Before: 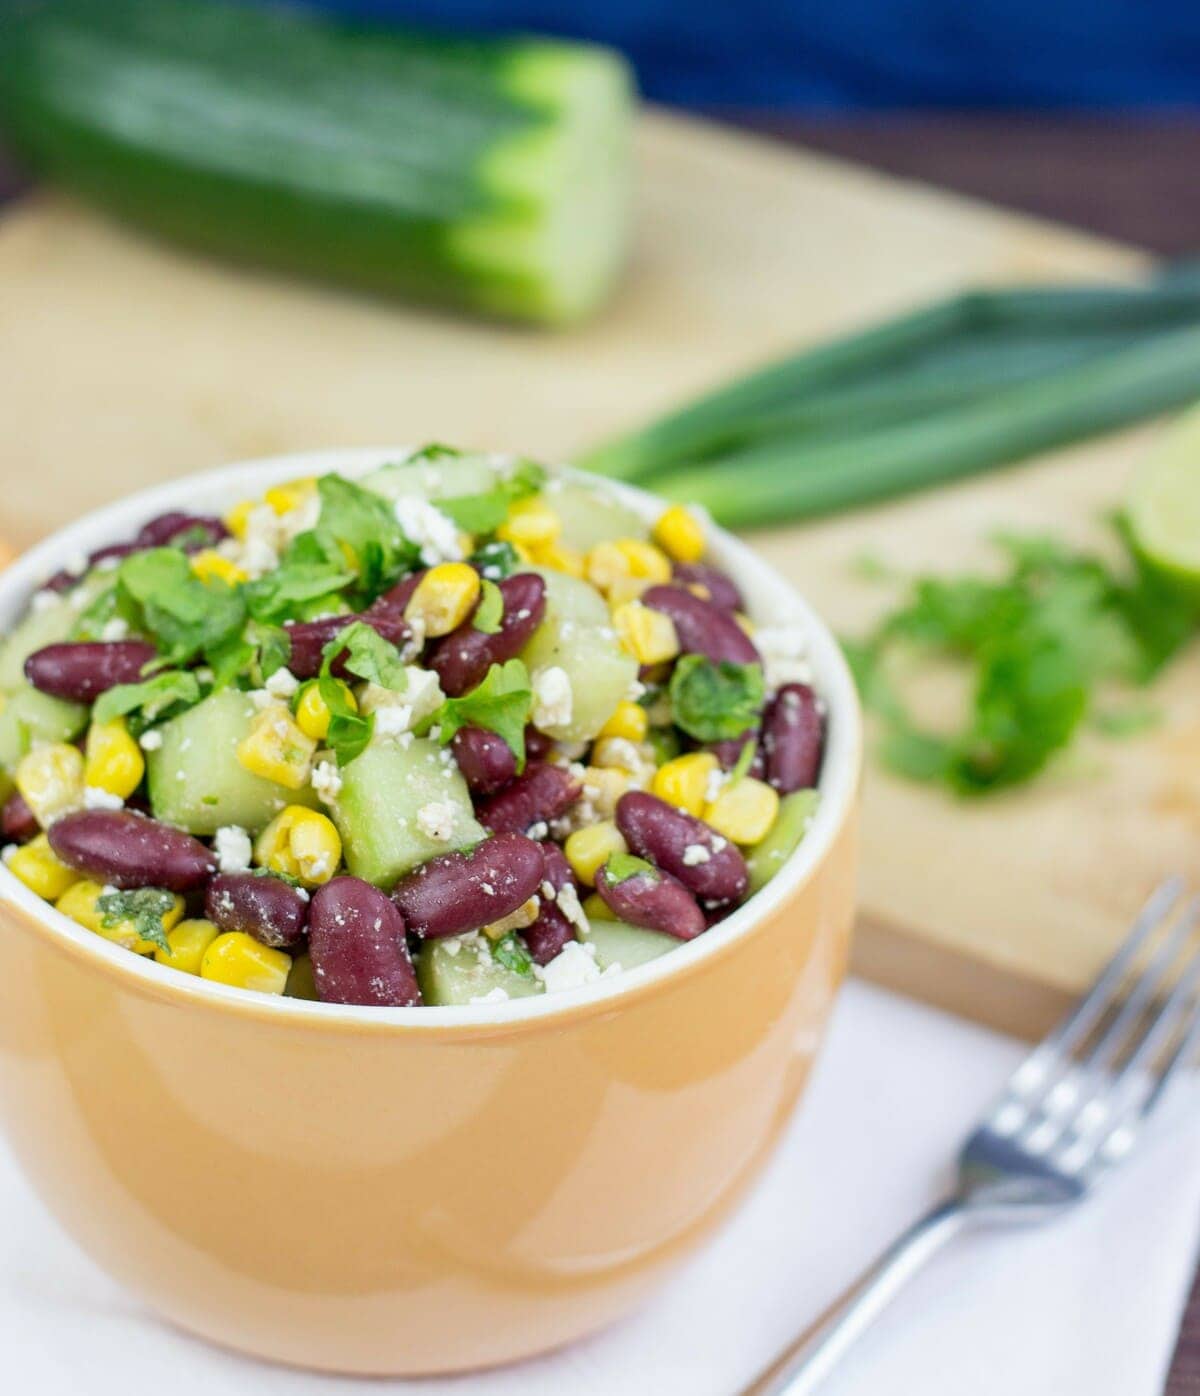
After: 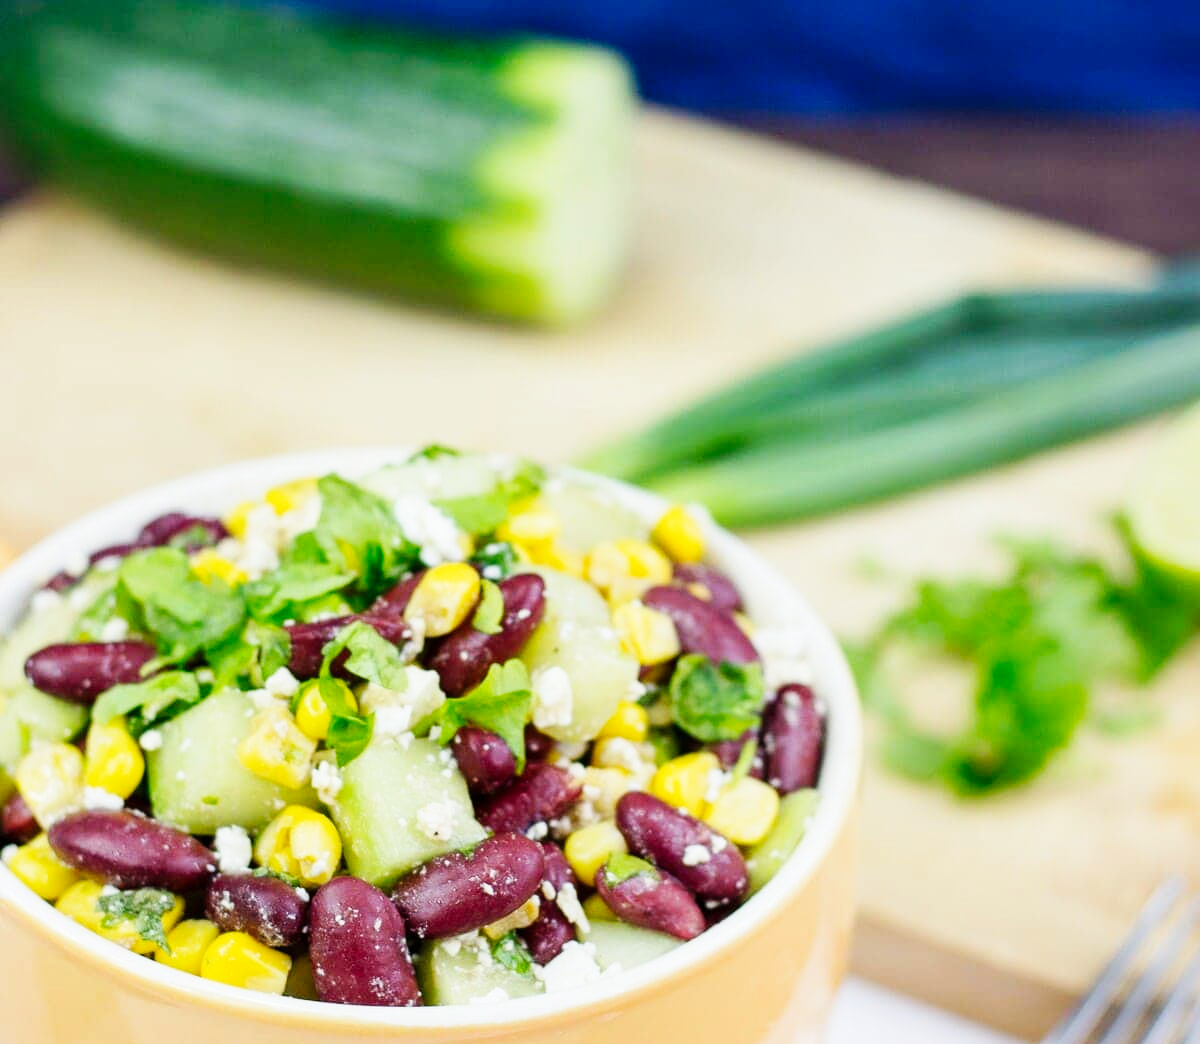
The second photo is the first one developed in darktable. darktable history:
base curve: curves: ch0 [(0, 0) (0.032, 0.025) (0.121, 0.166) (0.206, 0.329) (0.605, 0.79) (1, 1)], preserve colors none
crop: bottom 24.99%
